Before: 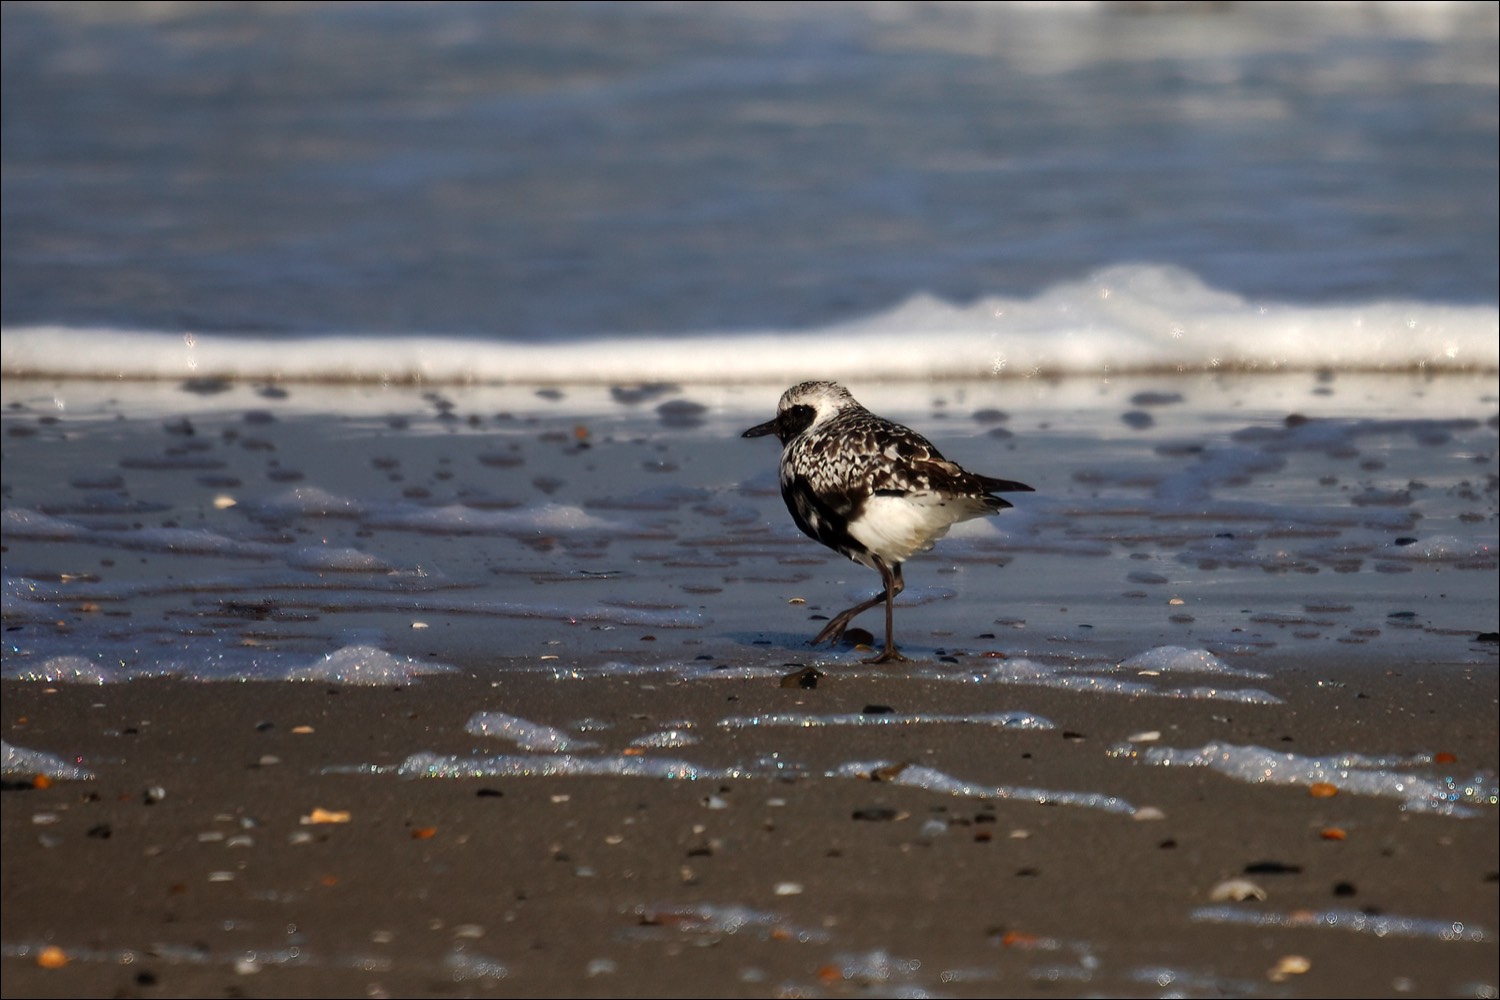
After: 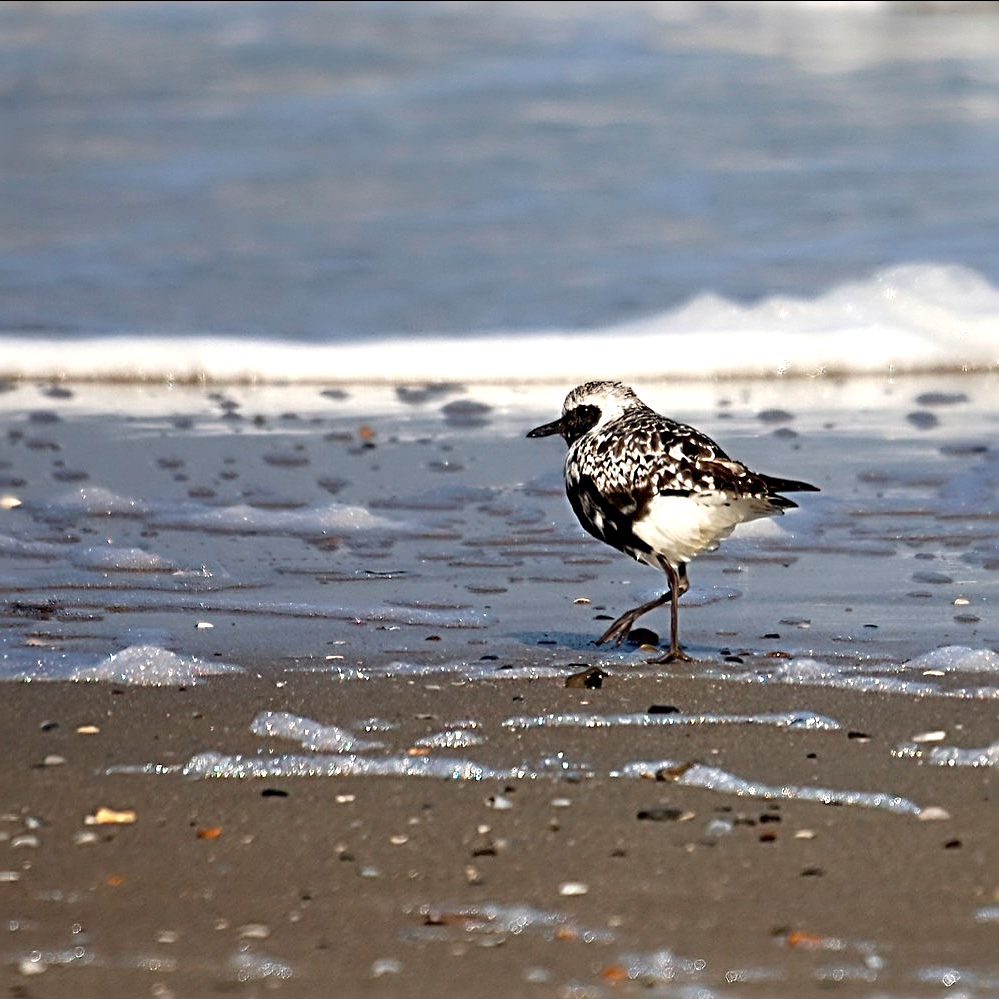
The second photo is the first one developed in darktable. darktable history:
exposure: black level correction 0.001, exposure 0.499 EV, compensate highlight preservation false
crop and rotate: left 14.405%, right 18.931%
sharpen: radius 3.659, amount 0.929
